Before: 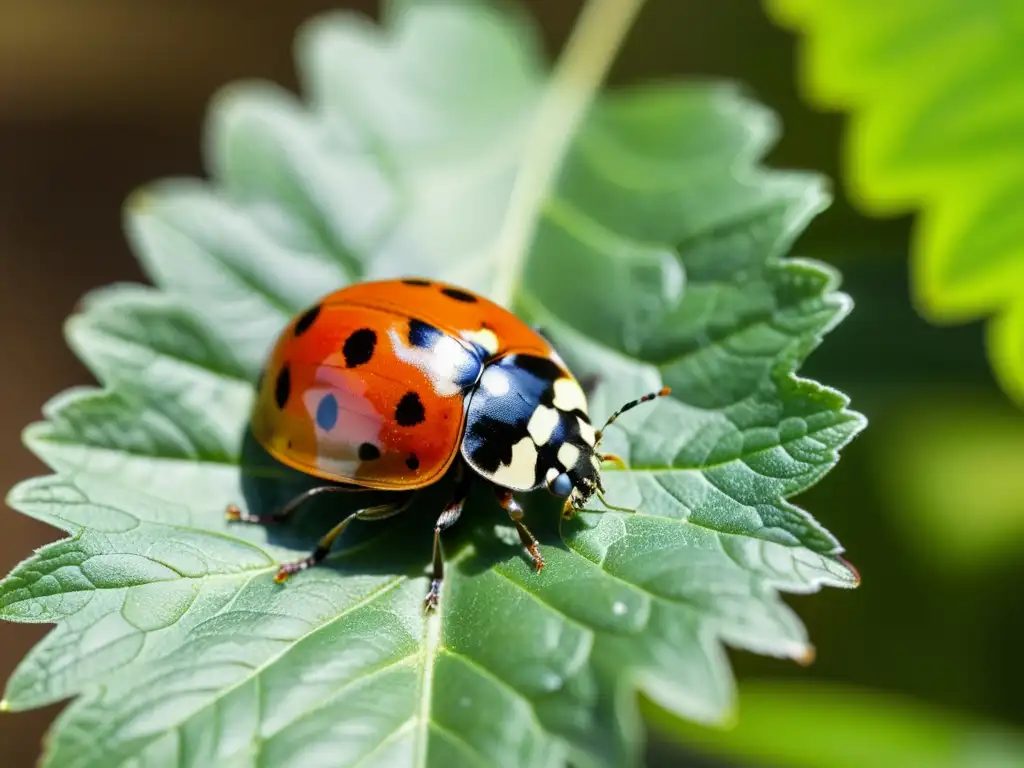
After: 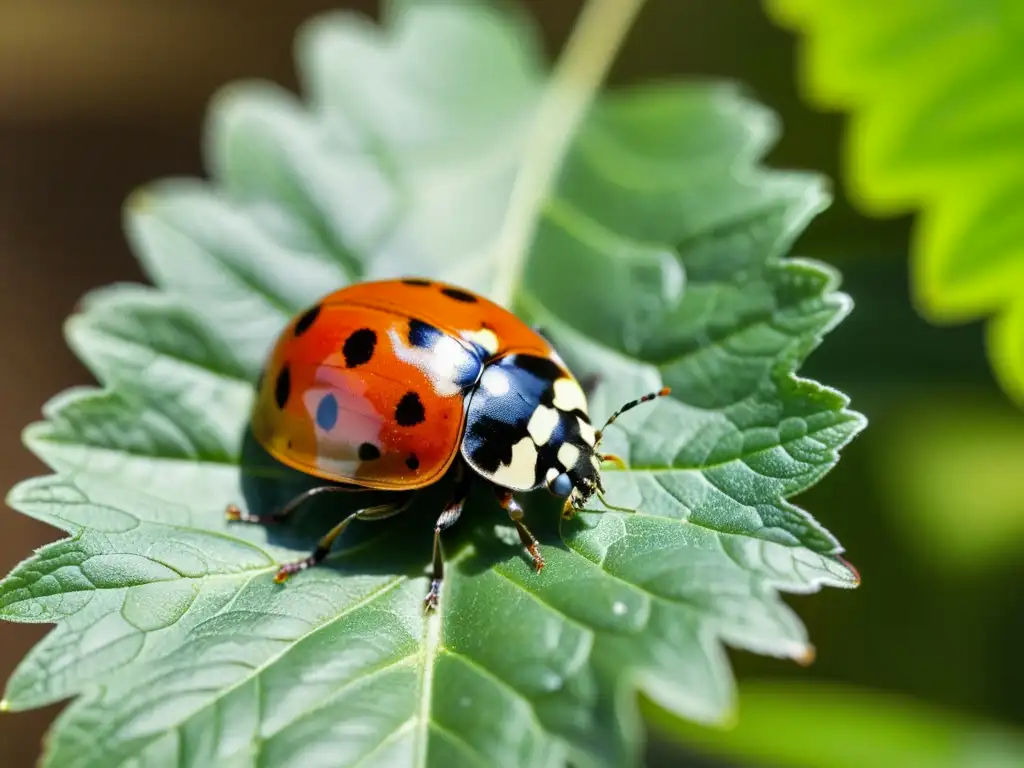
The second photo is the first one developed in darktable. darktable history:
shadows and highlights: white point adjustment 0.026, soften with gaussian
